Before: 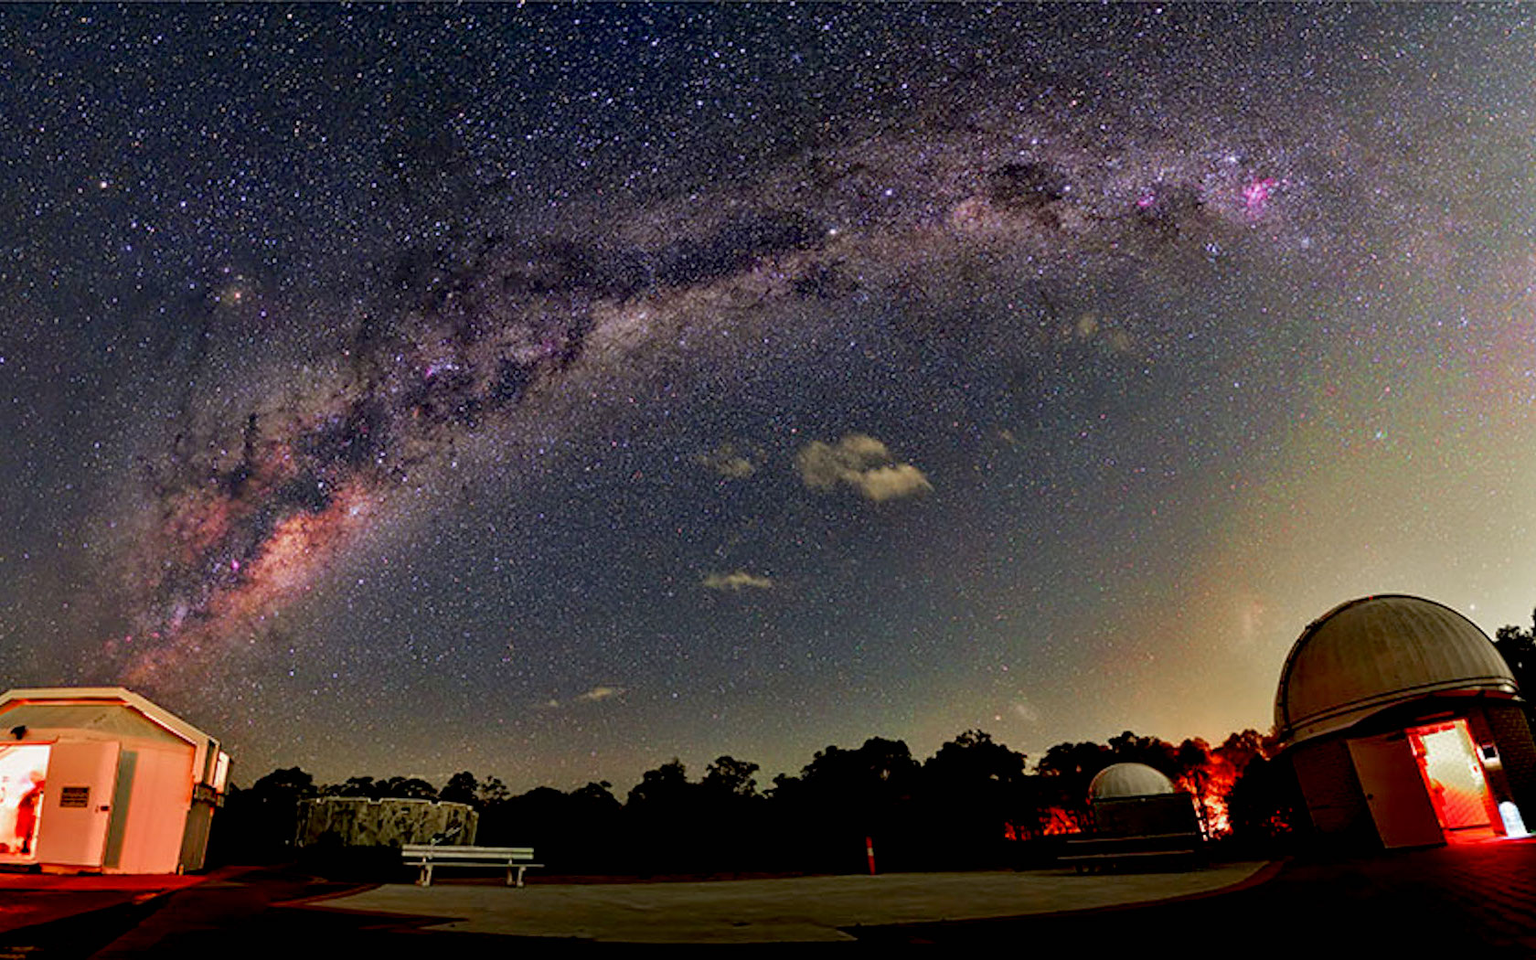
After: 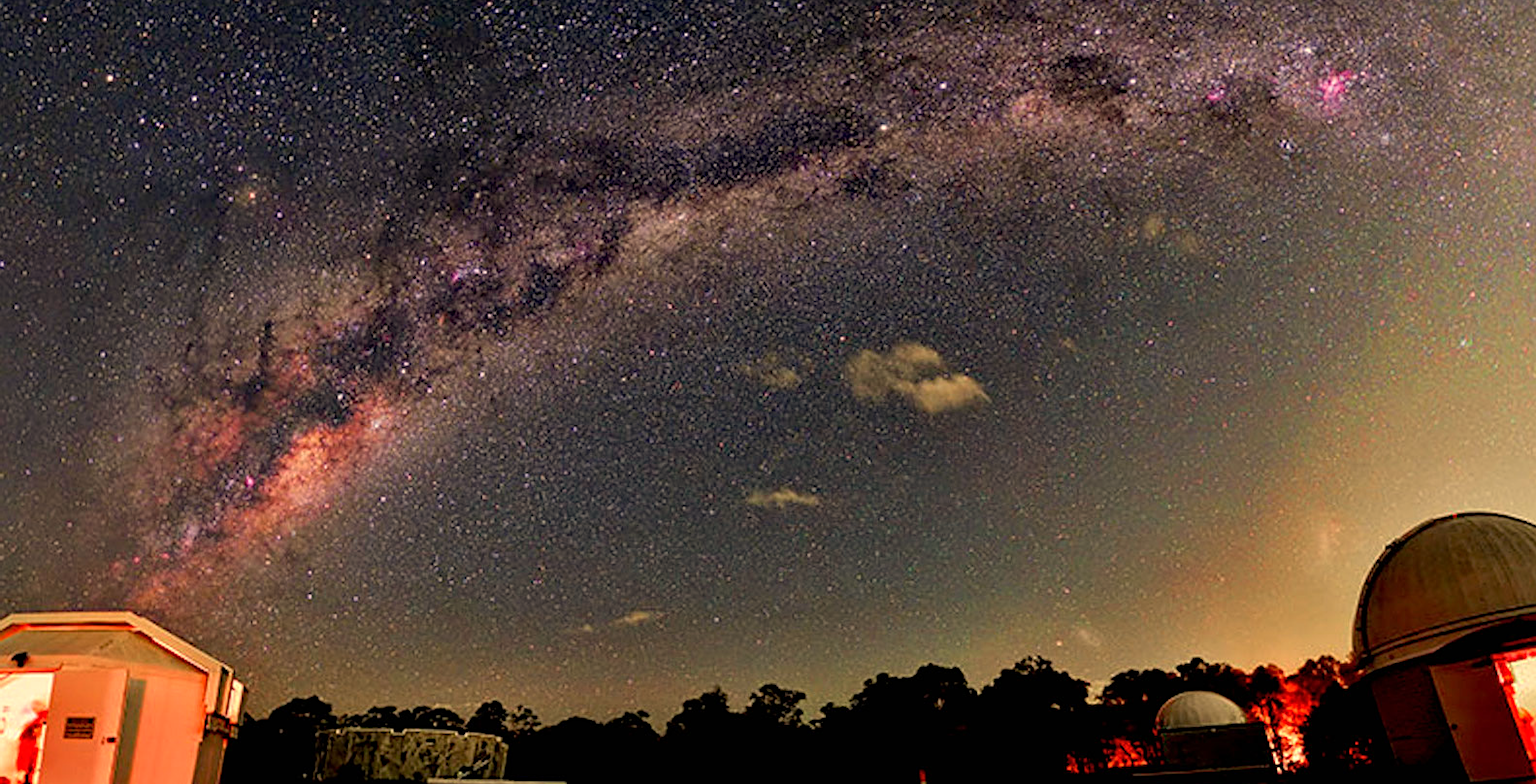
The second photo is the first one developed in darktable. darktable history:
crop and rotate: angle 0.03°, top 11.643%, right 5.651%, bottom 11.189%
white balance: red 1.123, blue 0.83
sharpen: amount 0.2
